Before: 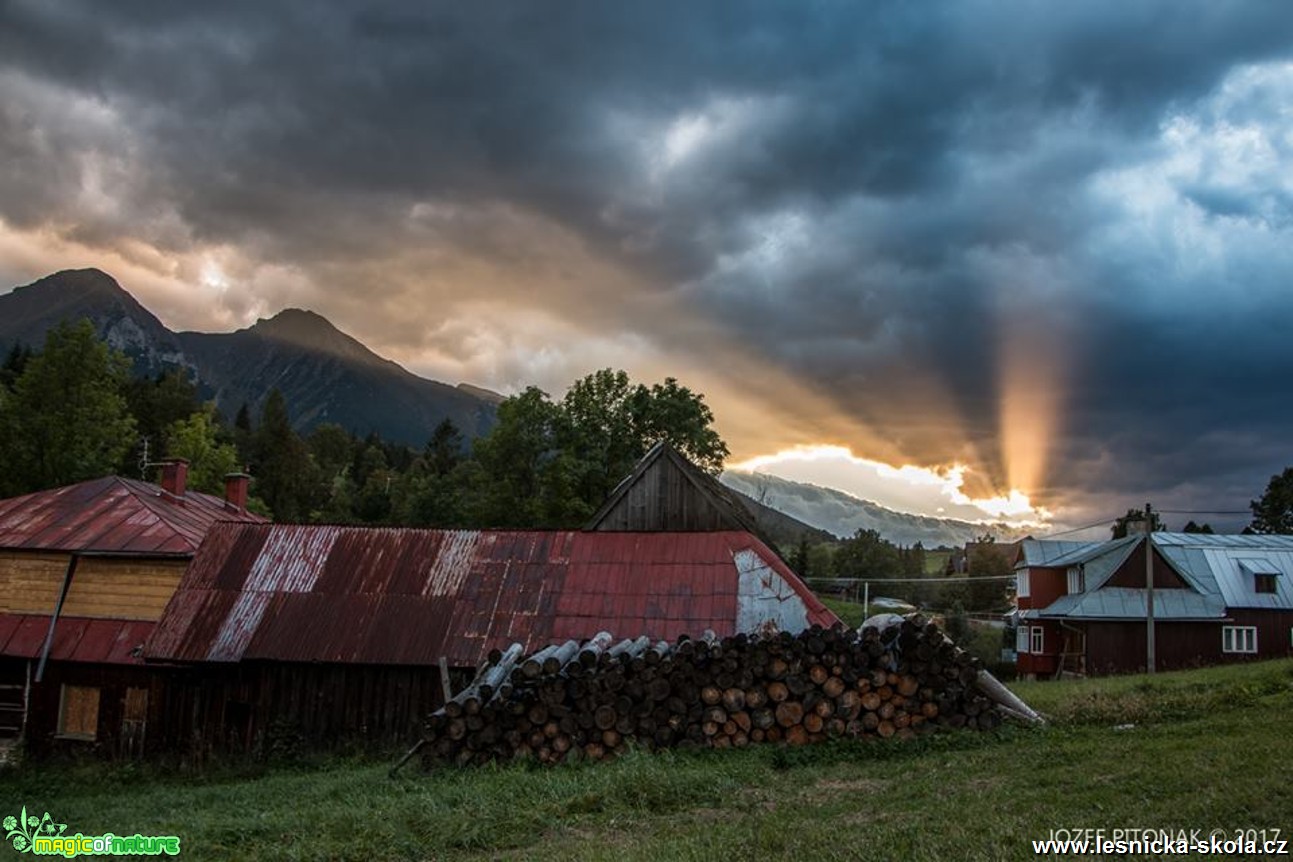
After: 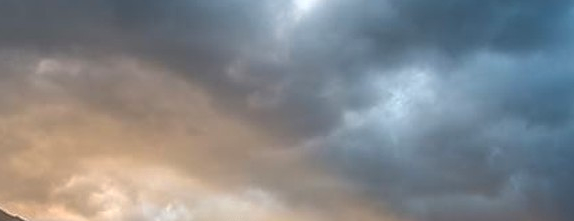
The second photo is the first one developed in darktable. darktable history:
exposure: black level correction 0.001, exposure 0.499 EV, compensate exposure bias true, compensate highlight preservation false
crop: left 28.951%, top 16.801%, right 26.642%, bottom 57.52%
sharpen: radius 1.276, amount 0.308, threshold 0.143
shadows and highlights: on, module defaults
